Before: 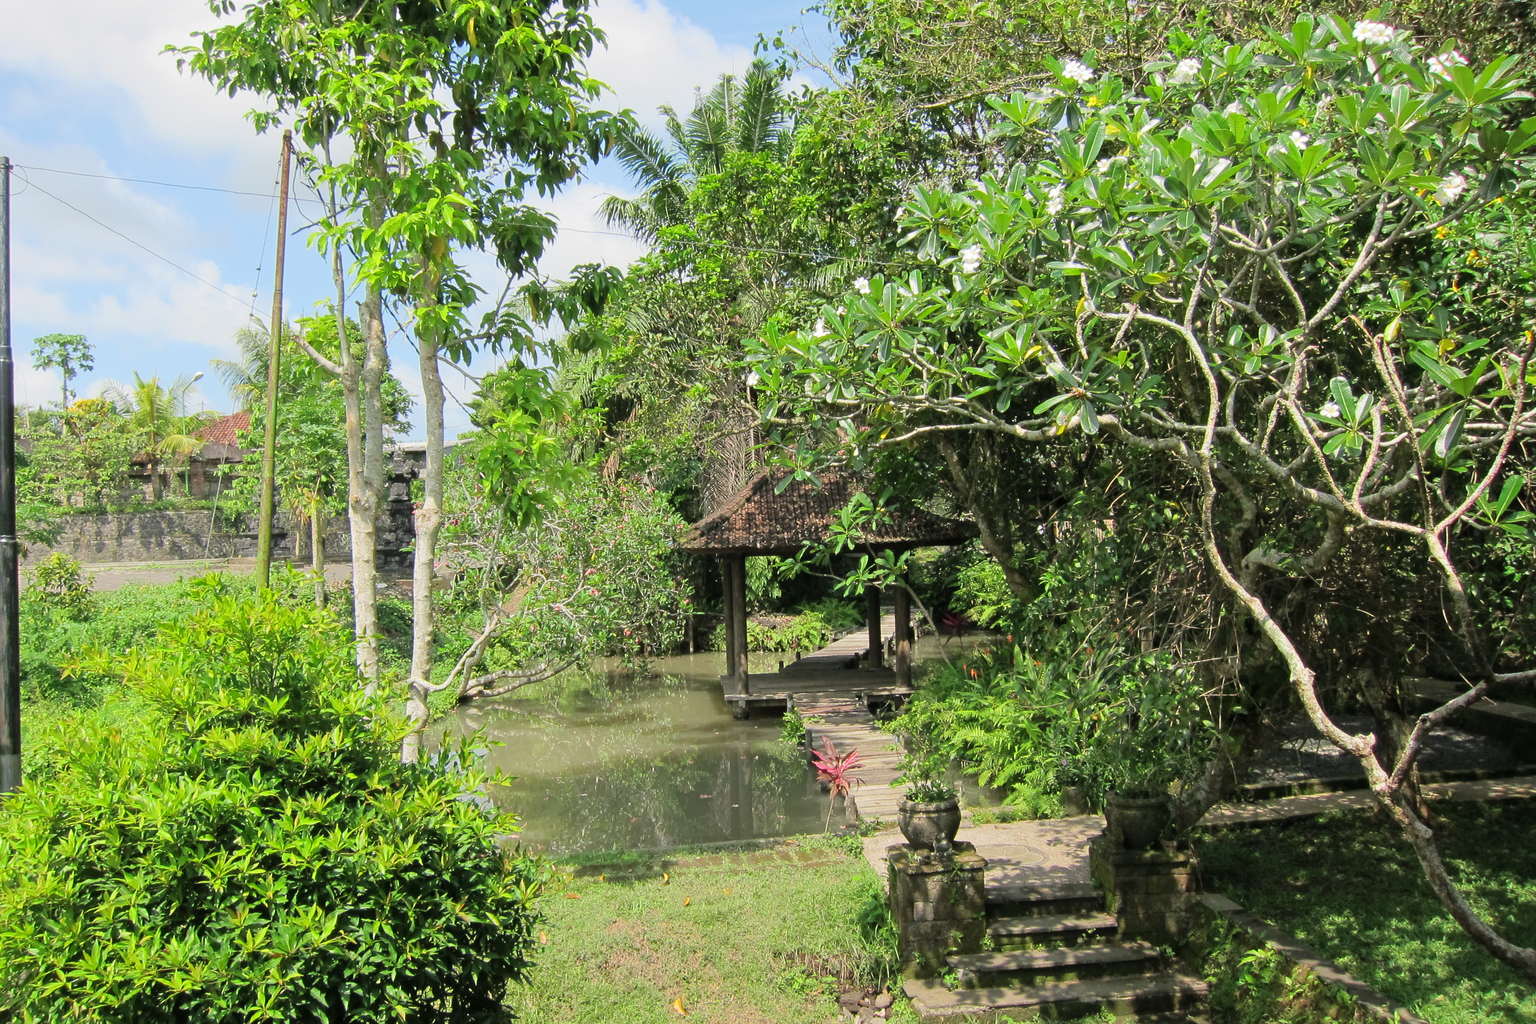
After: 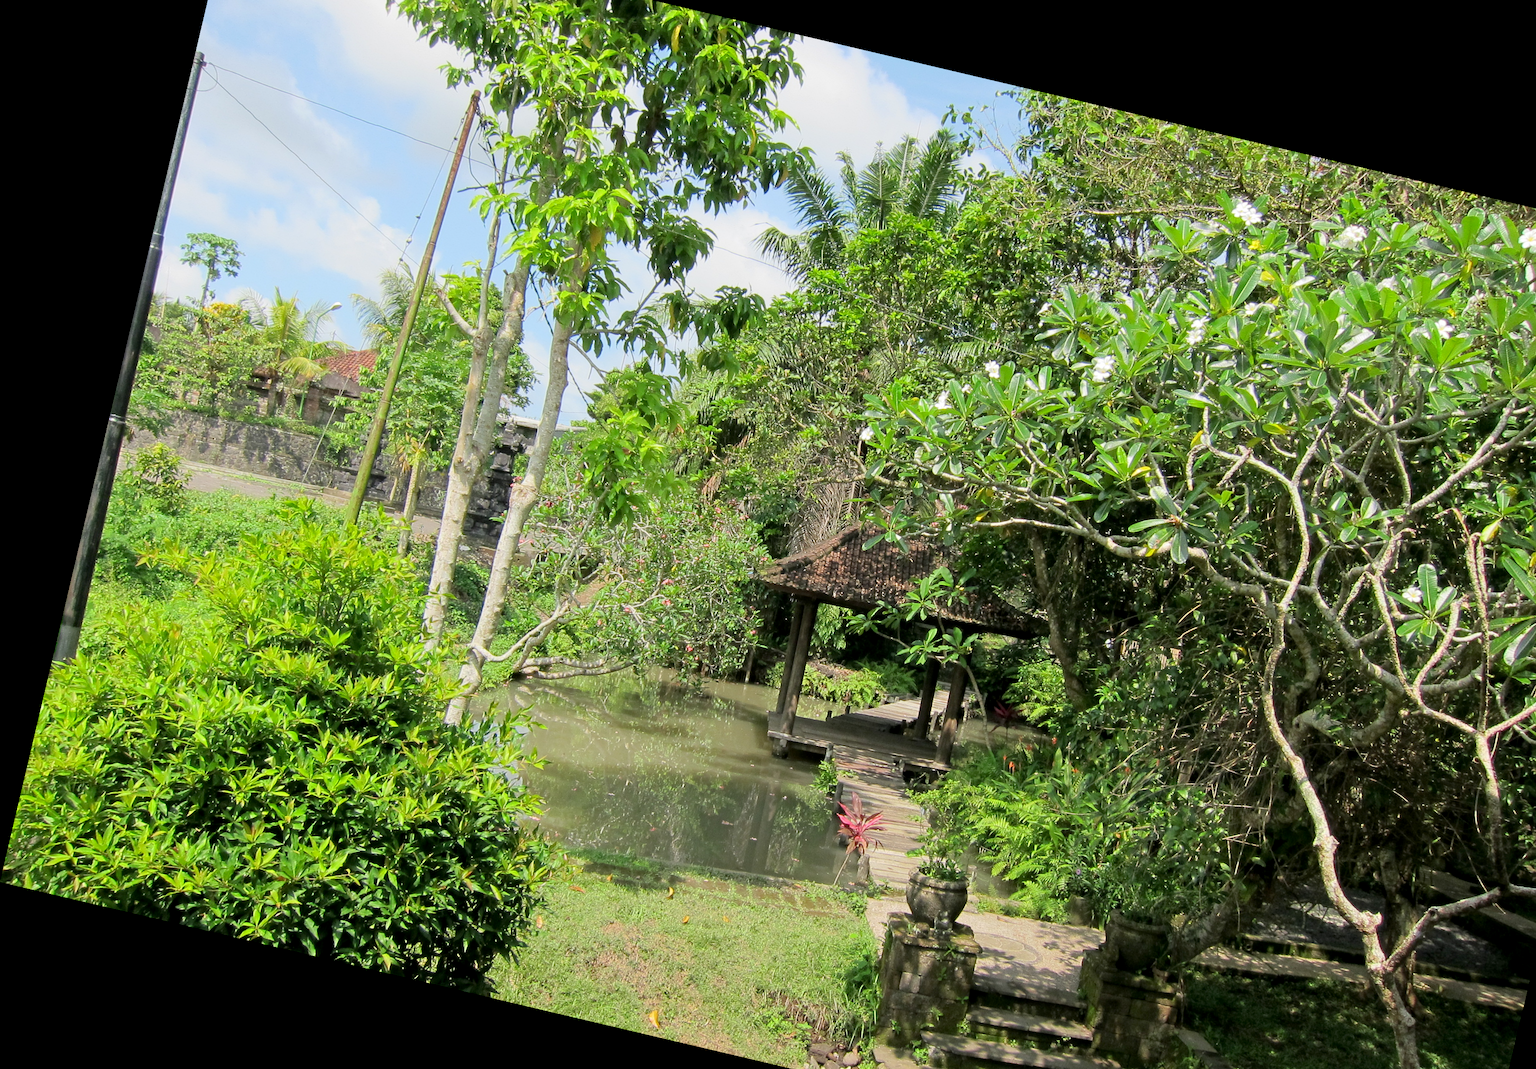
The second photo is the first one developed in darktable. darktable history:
exposure: black level correction 0.005, exposure 0.014 EV, compensate highlight preservation false
crop: top 7.49%, right 9.717%, bottom 11.943%
rotate and perspective: rotation 13.27°, automatic cropping off
